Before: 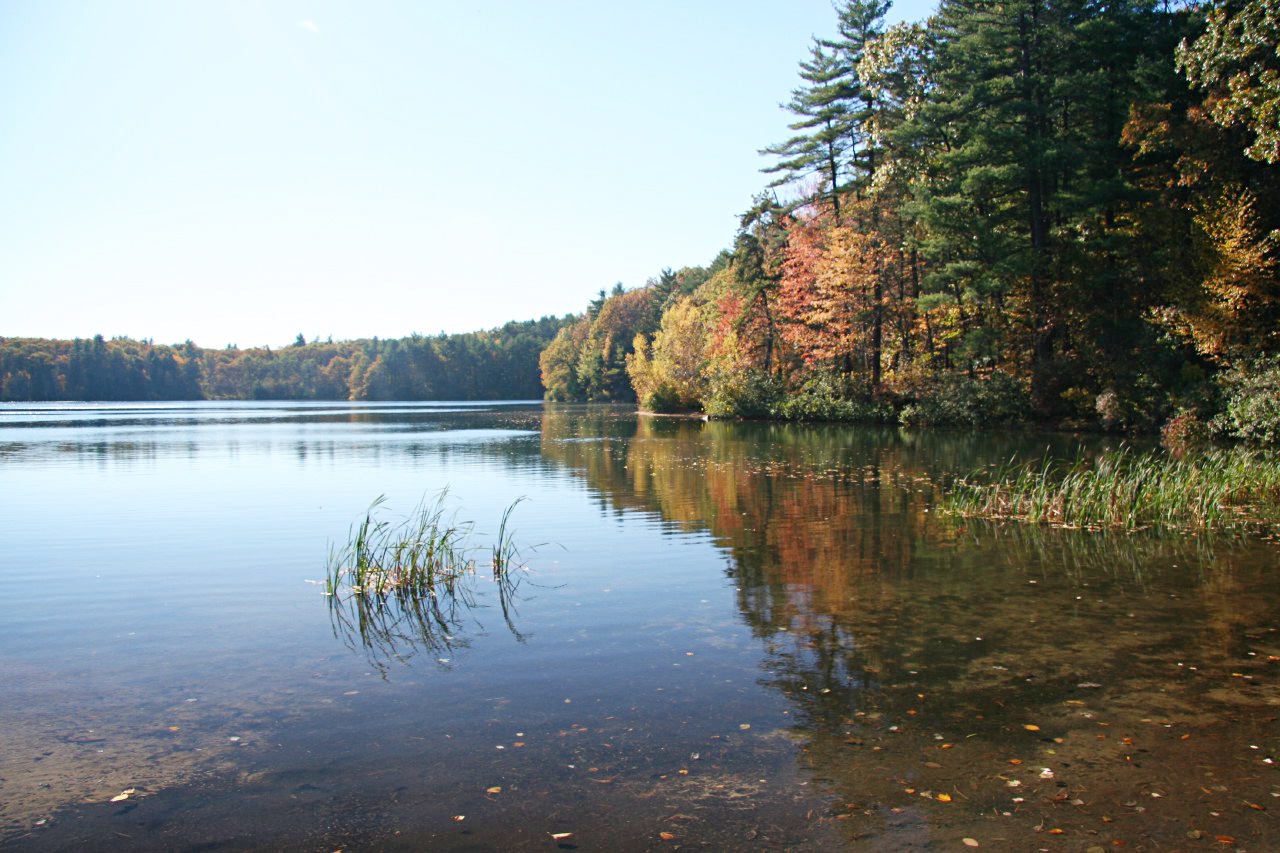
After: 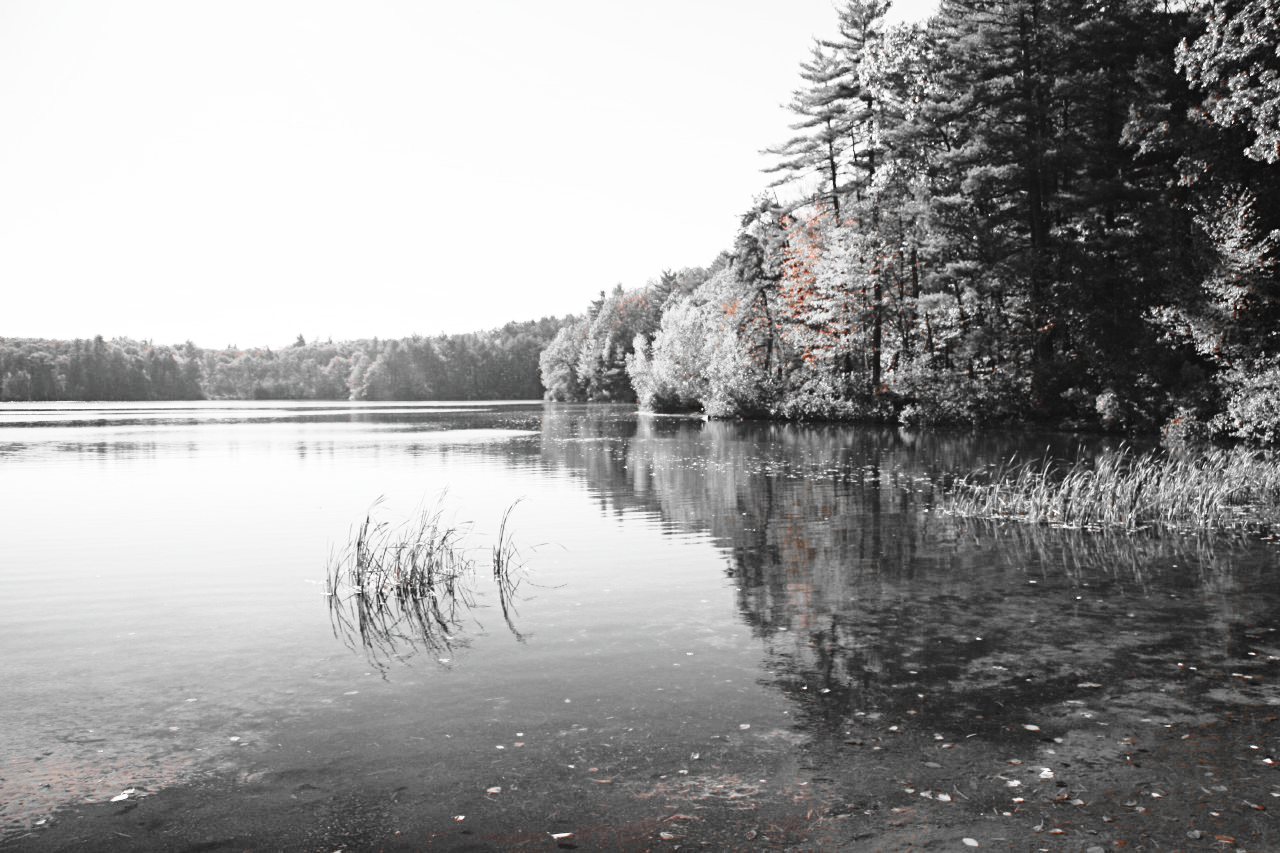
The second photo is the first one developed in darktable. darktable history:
base curve: curves: ch0 [(0, 0) (0.028, 0.03) (0.121, 0.232) (0.46, 0.748) (0.859, 0.968) (1, 1)], preserve colors none
color balance rgb: shadows lift › hue 86.17°, highlights gain › chroma 1.494%, highlights gain › hue 307.9°, global offset › luminance 0.22%, linear chroma grading › global chroma 0.924%, perceptual saturation grading › global saturation 31.022%
color zones: curves: ch1 [(0, 0.006) (0.094, 0.285) (0.171, 0.001) (0.429, 0.001) (0.571, 0.003) (0.714, 0.004) (0.857, 0.004) (1, 0.006)]
